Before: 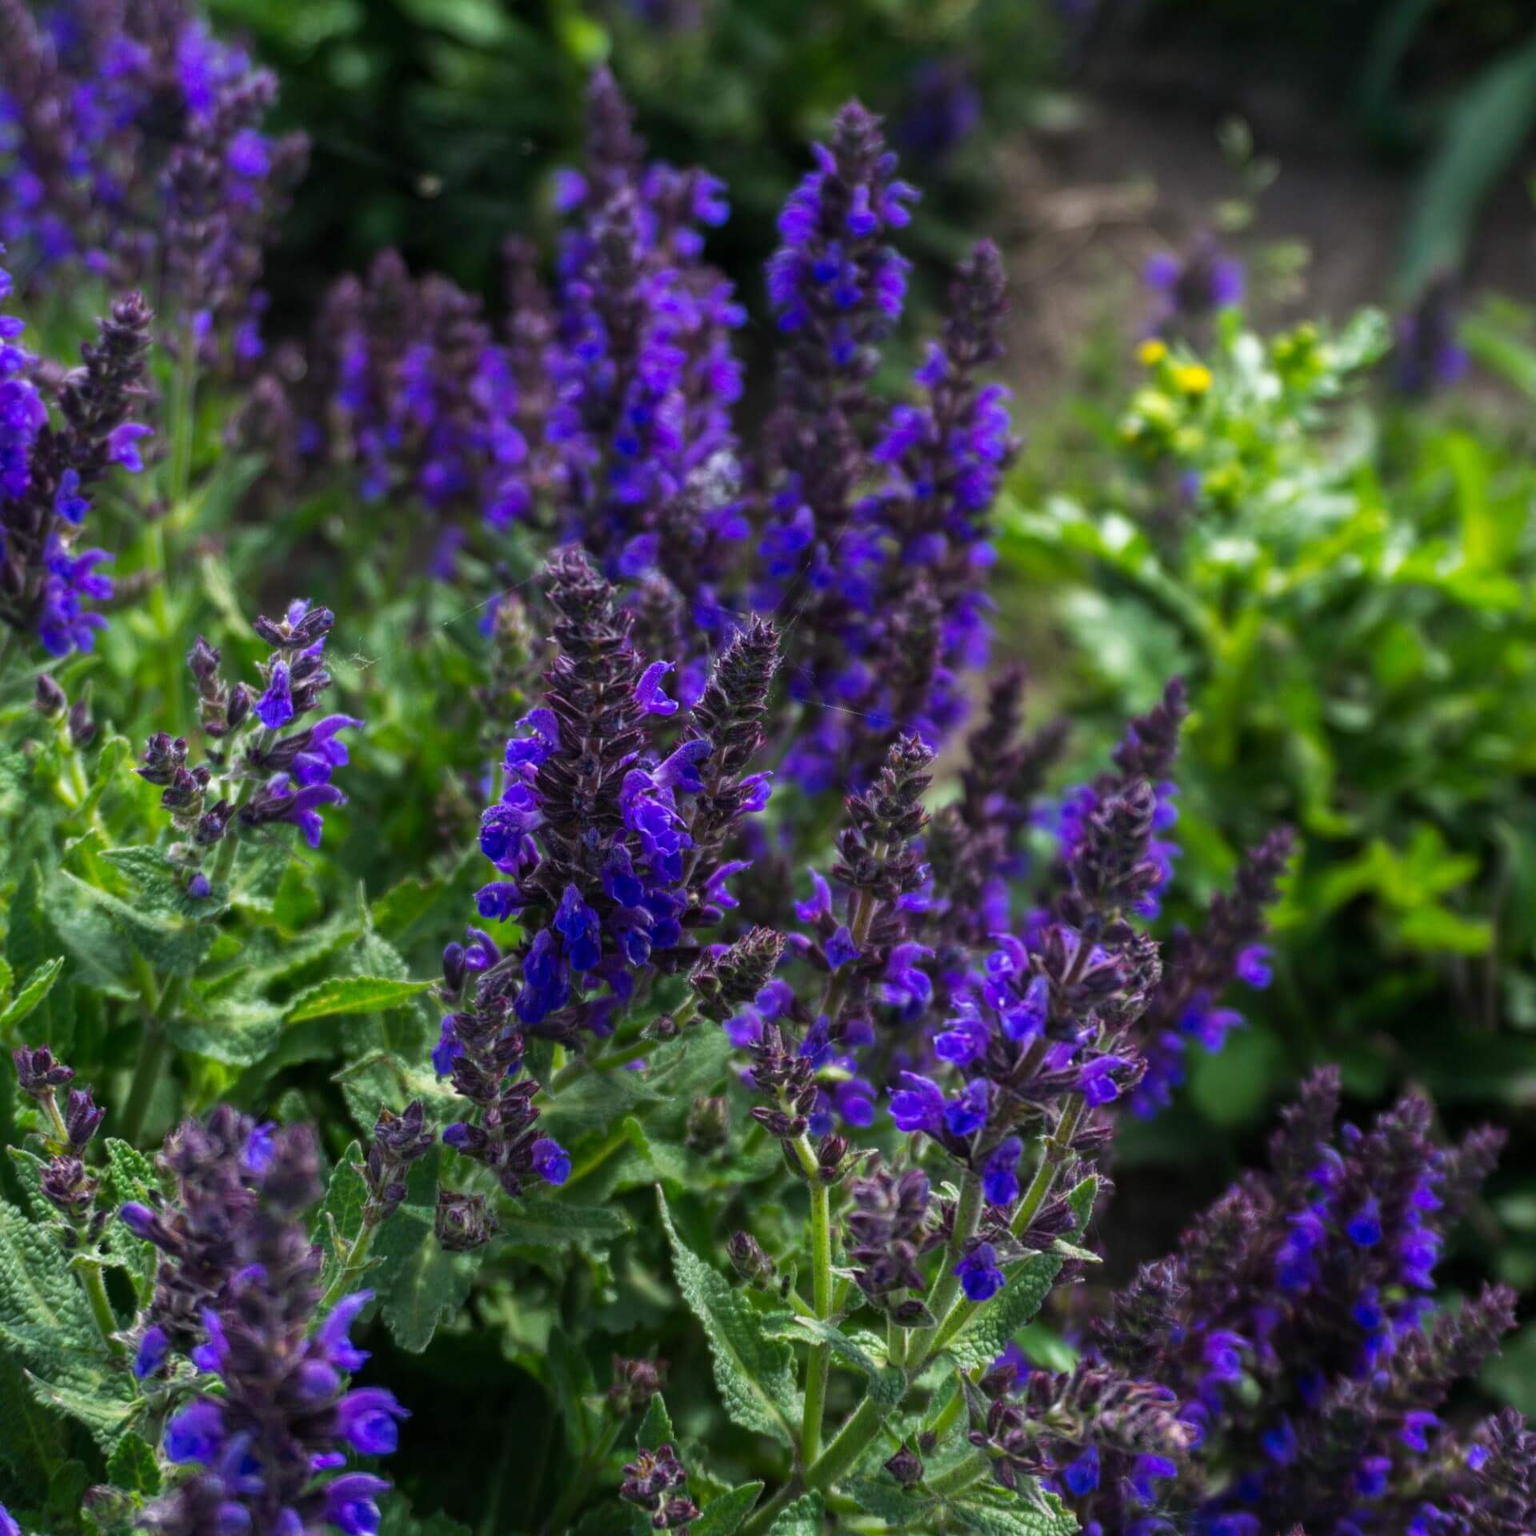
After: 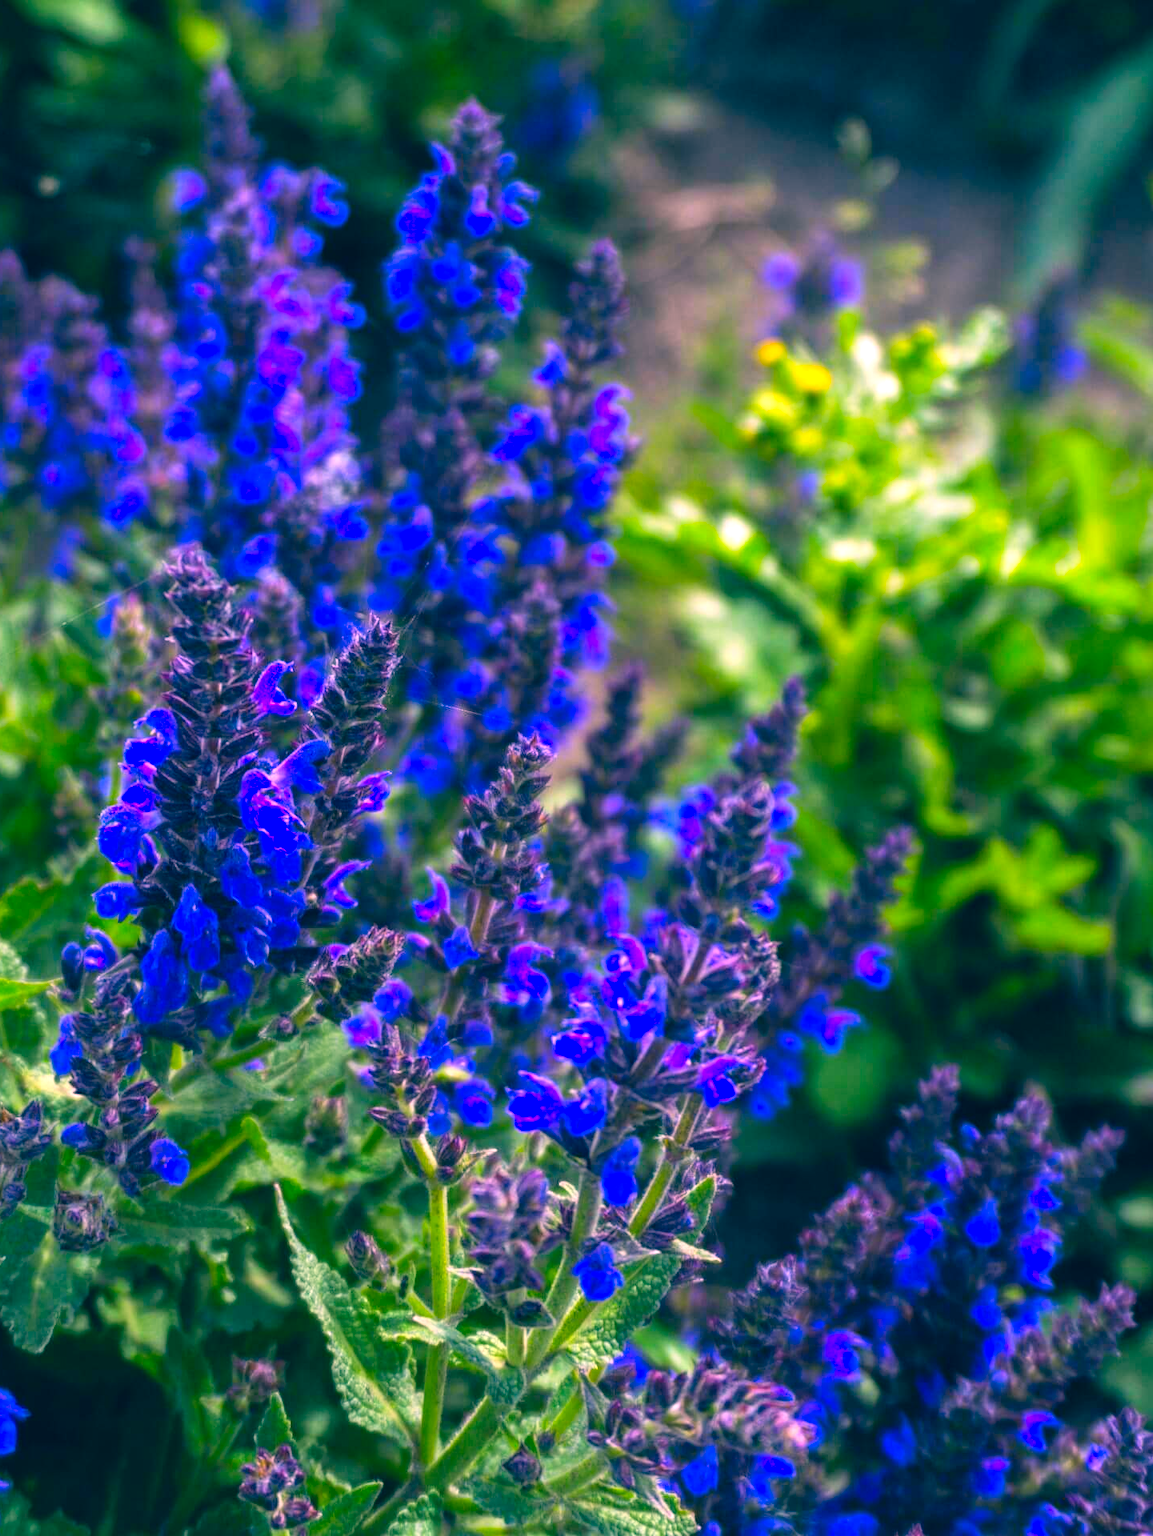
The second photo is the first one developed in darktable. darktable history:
contrast brightness saturation: contrast 0.05, brightness 0.061, saturation 0.006
crop and rotate: left 24.865%
color correction: highlights a* 16.68, highlights b* 0.208, shadows a* -14.81, shadows b* -14.52, saturation 1.49
exposure: black level correction 0, exposure 0.5 EV, compensate exposure bias true, compensate highlight preservation false
